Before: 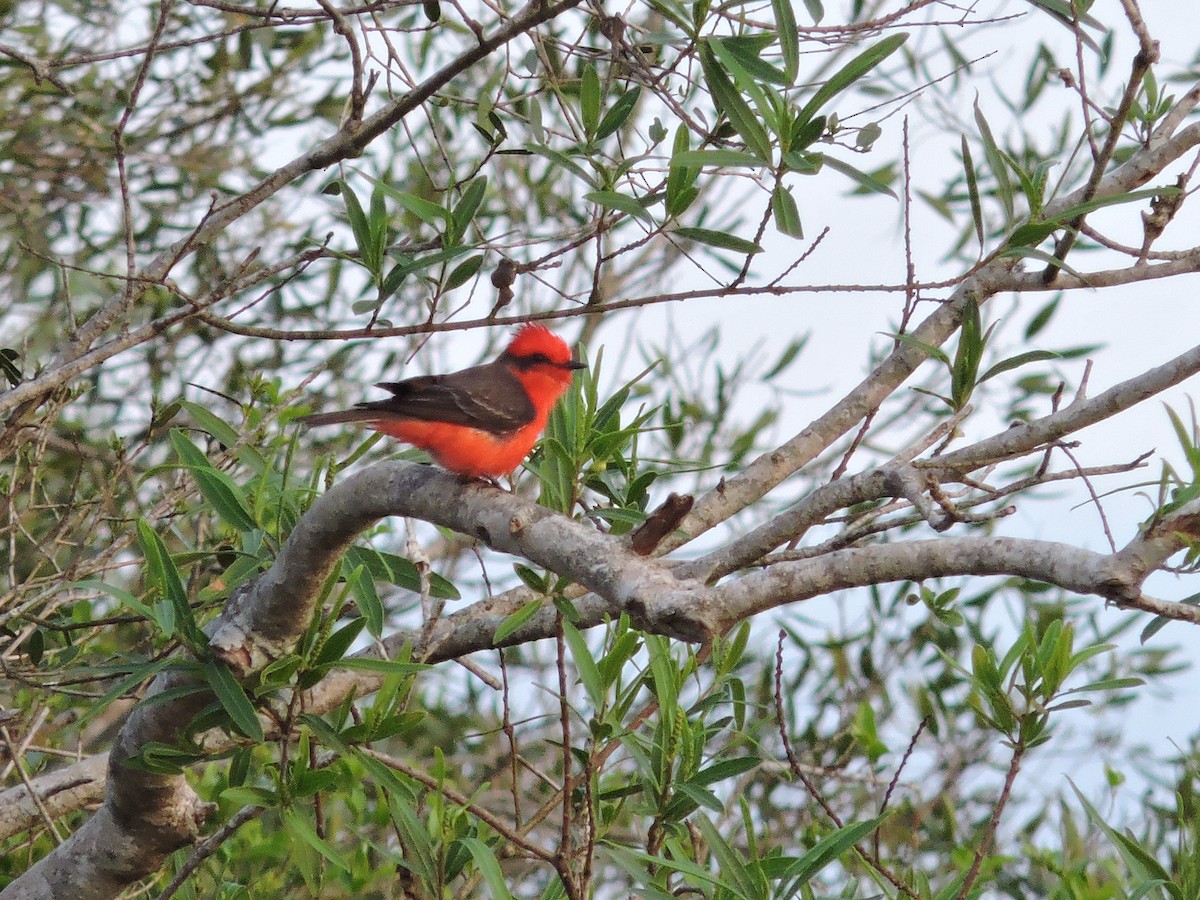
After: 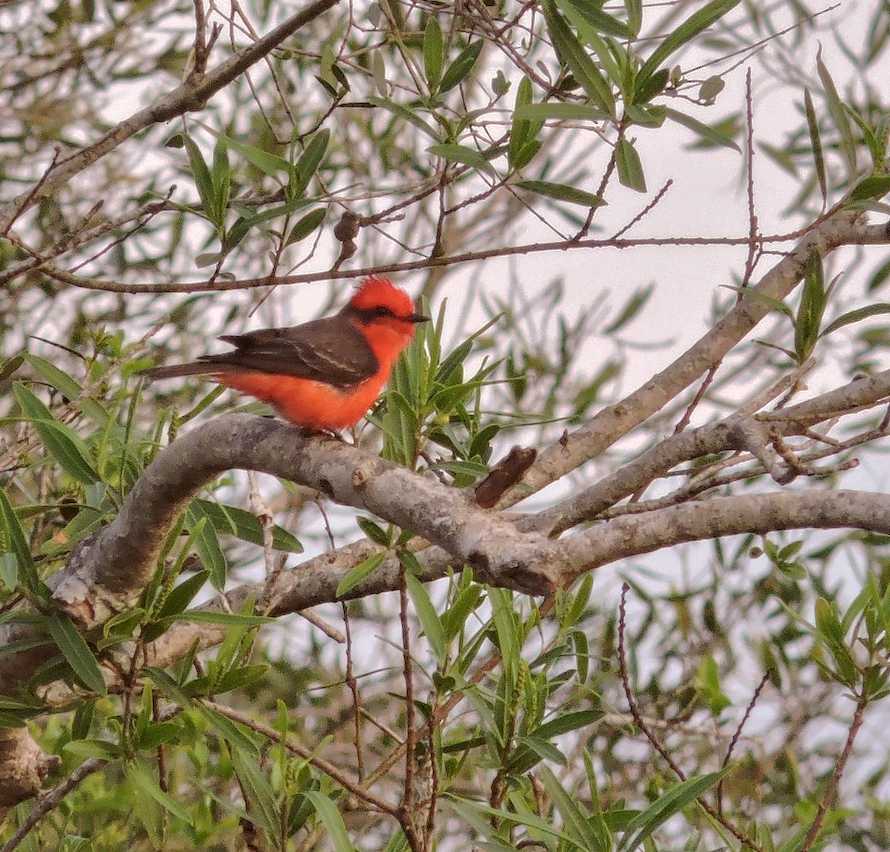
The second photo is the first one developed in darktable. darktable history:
tone curve: curves: ch0 [(0, 0) (0.003, 0.032) (0.011, 0.034) (0.025, 0.039) (0.044, 0.055) (0.069, 0.078) (0.1, 0.111) (0.136, 0.147) (0.177, 0.191) (0.224, 0.238) (0.277, 0.291) (0.335, 0.35) (0.399, 0.41) (0.468, 0.48) (0.543, 0.547) (0.623, 0.621) (0.709, 0.699) (0.801, 0.789) (0.898, 0.884) (1, 1)], preserve colors none
shadows and highlights: shadows 40, highlights -60
local contrast: on, module defaults
color correction: highlights a* 6.27, highlights b* 8.19, shadows a* 5.94, shadows b* 7.23, saturation 0.9
crop and rotate: left 13.15%, top 5.251%, right 12.609%
